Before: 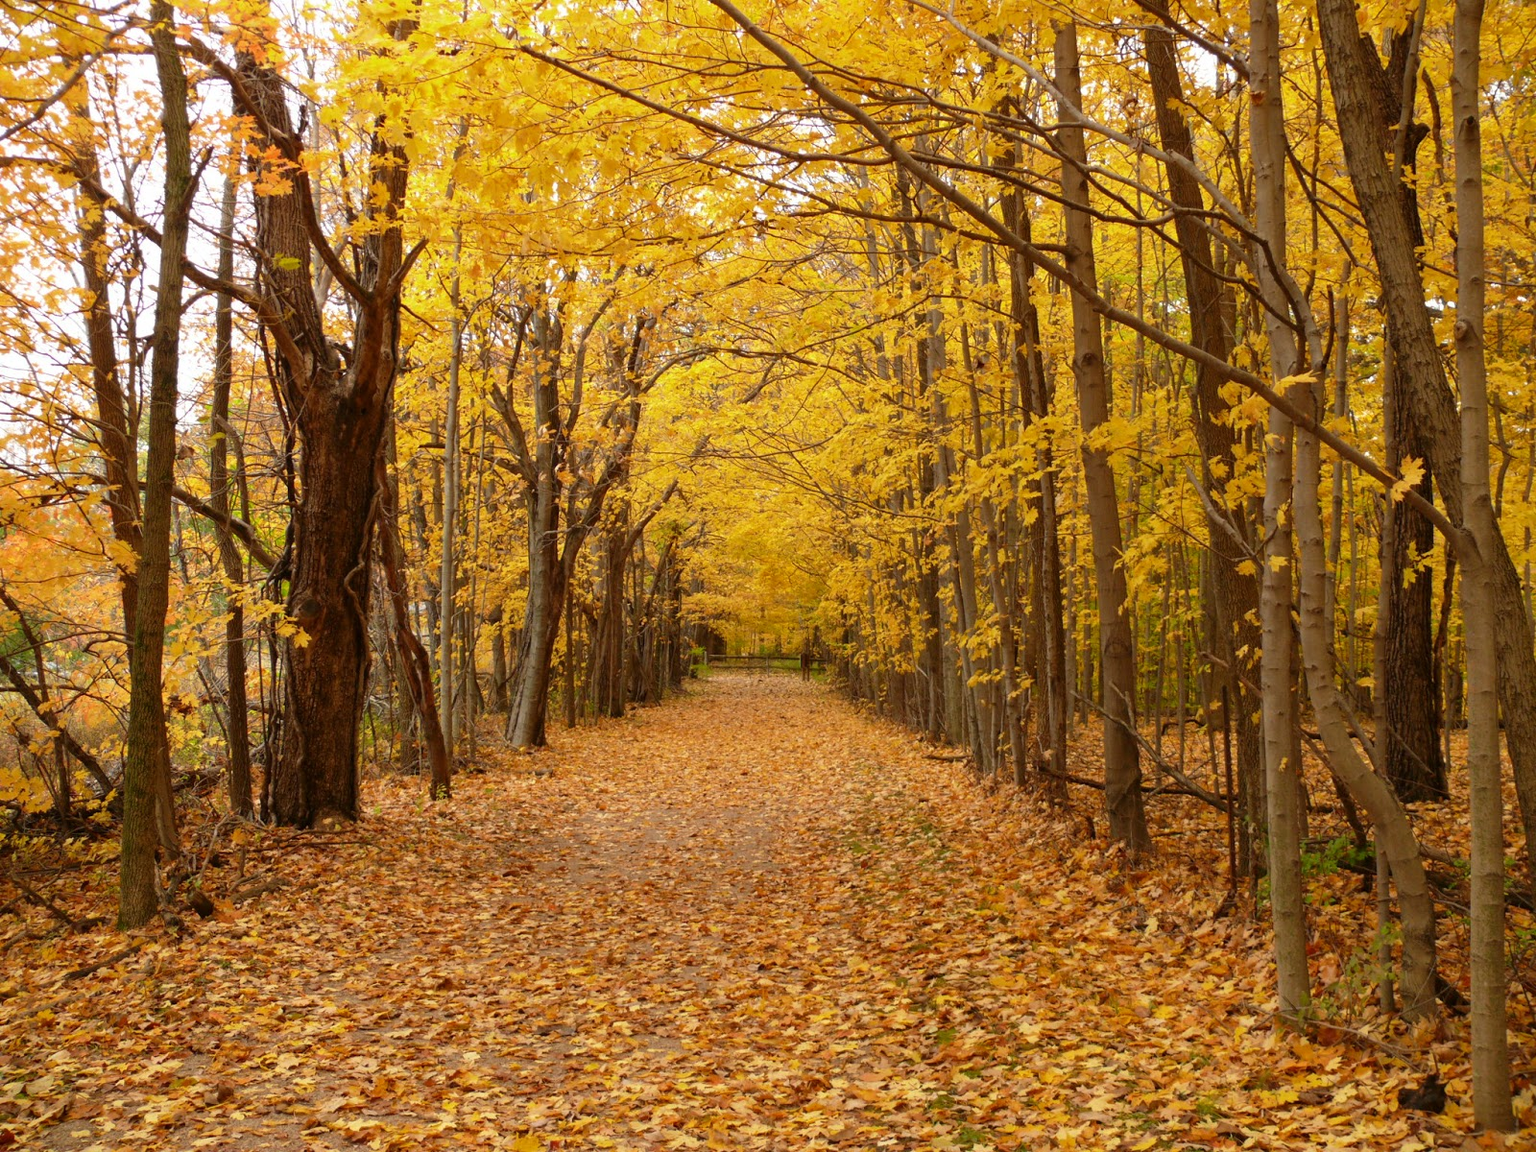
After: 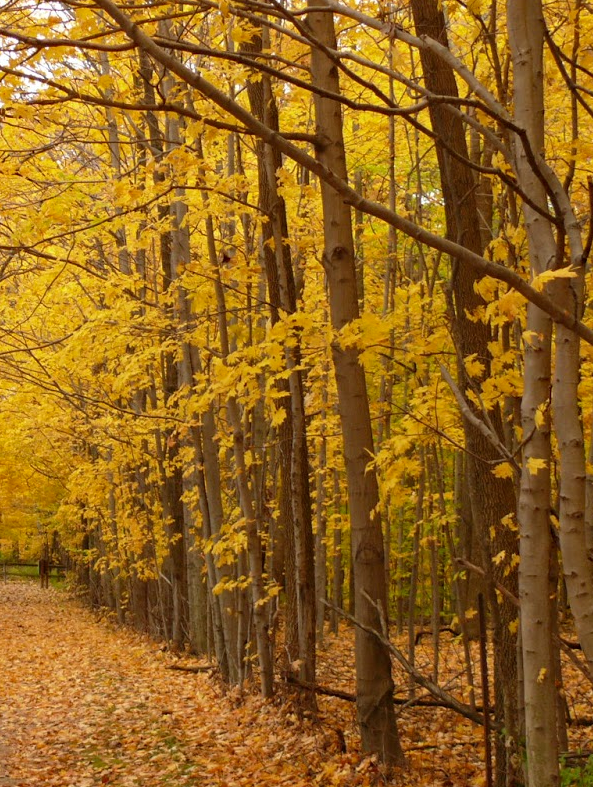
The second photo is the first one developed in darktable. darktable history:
crop and rotate: left 49.729%, top 10.136%, right 13.173%, bottom 24.267%
haze removal: compatibility mode true, adaptive false
